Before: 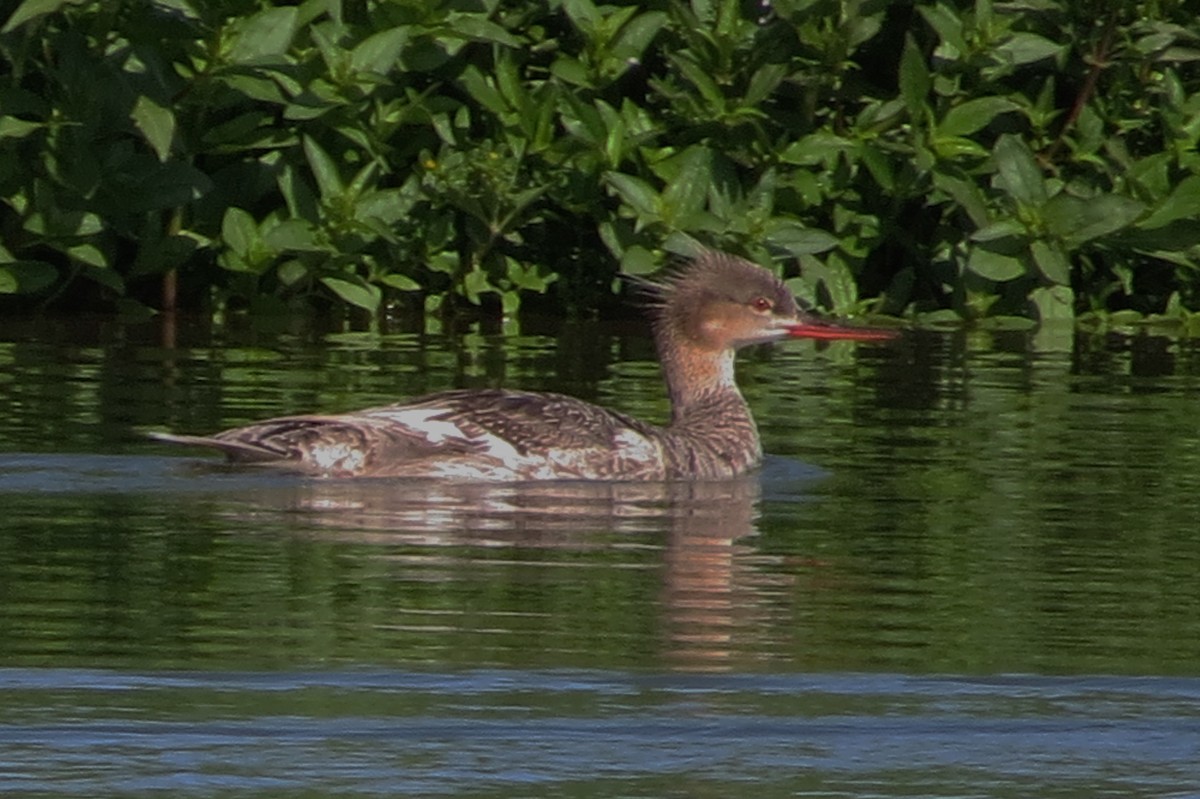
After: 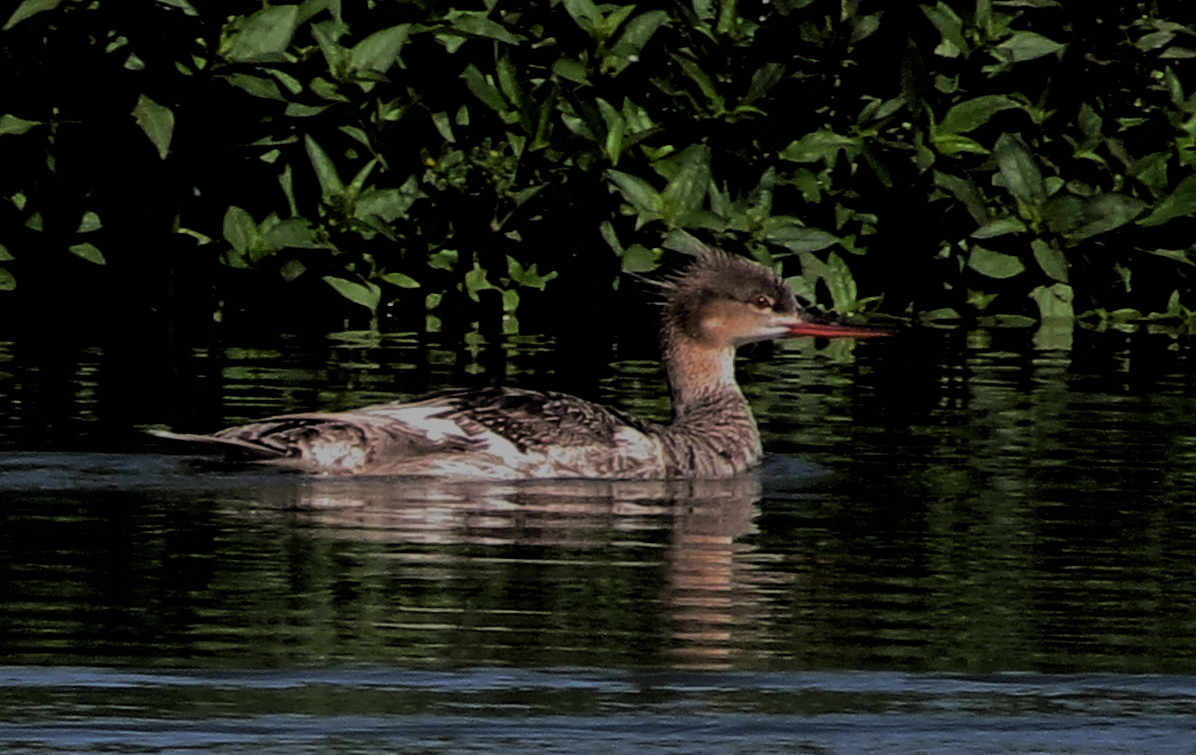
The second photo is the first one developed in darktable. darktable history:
exposure: exposure -0.155 EV, compensate exposure bias true, compensate highlight preservation false
filmic rgb: black relative exposure -3.07 EV, white relative exposure 7.05 EV, hardness 1.46, contrast 1.353
crop: top 0.288%, right 0.26%, bottom 5.107%
